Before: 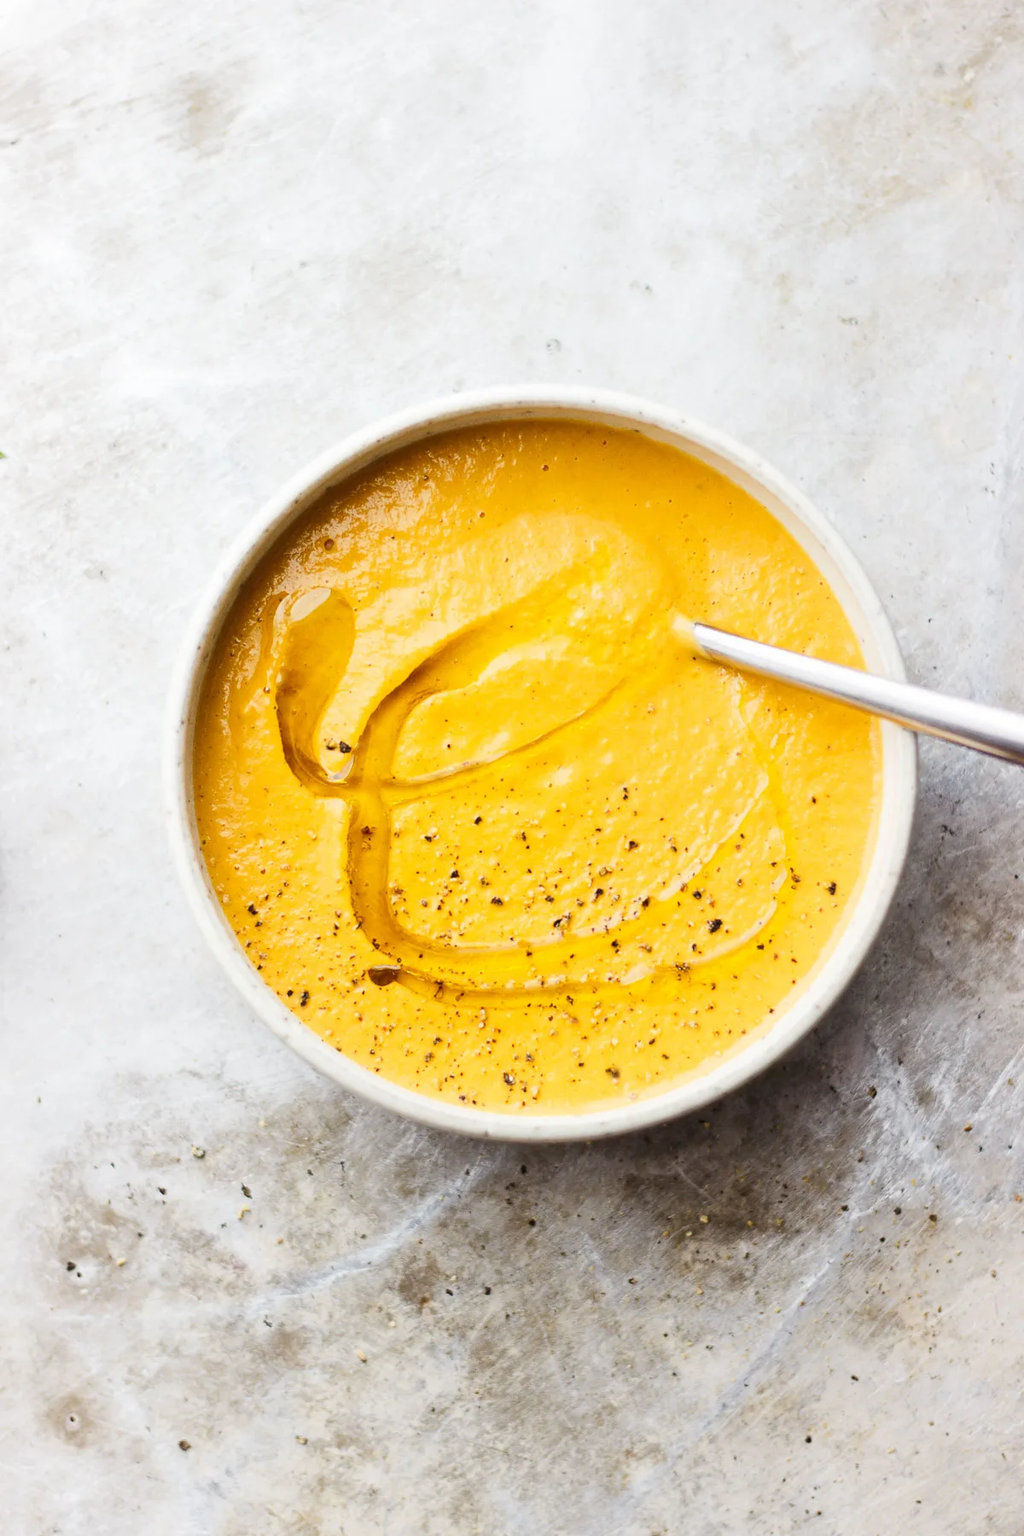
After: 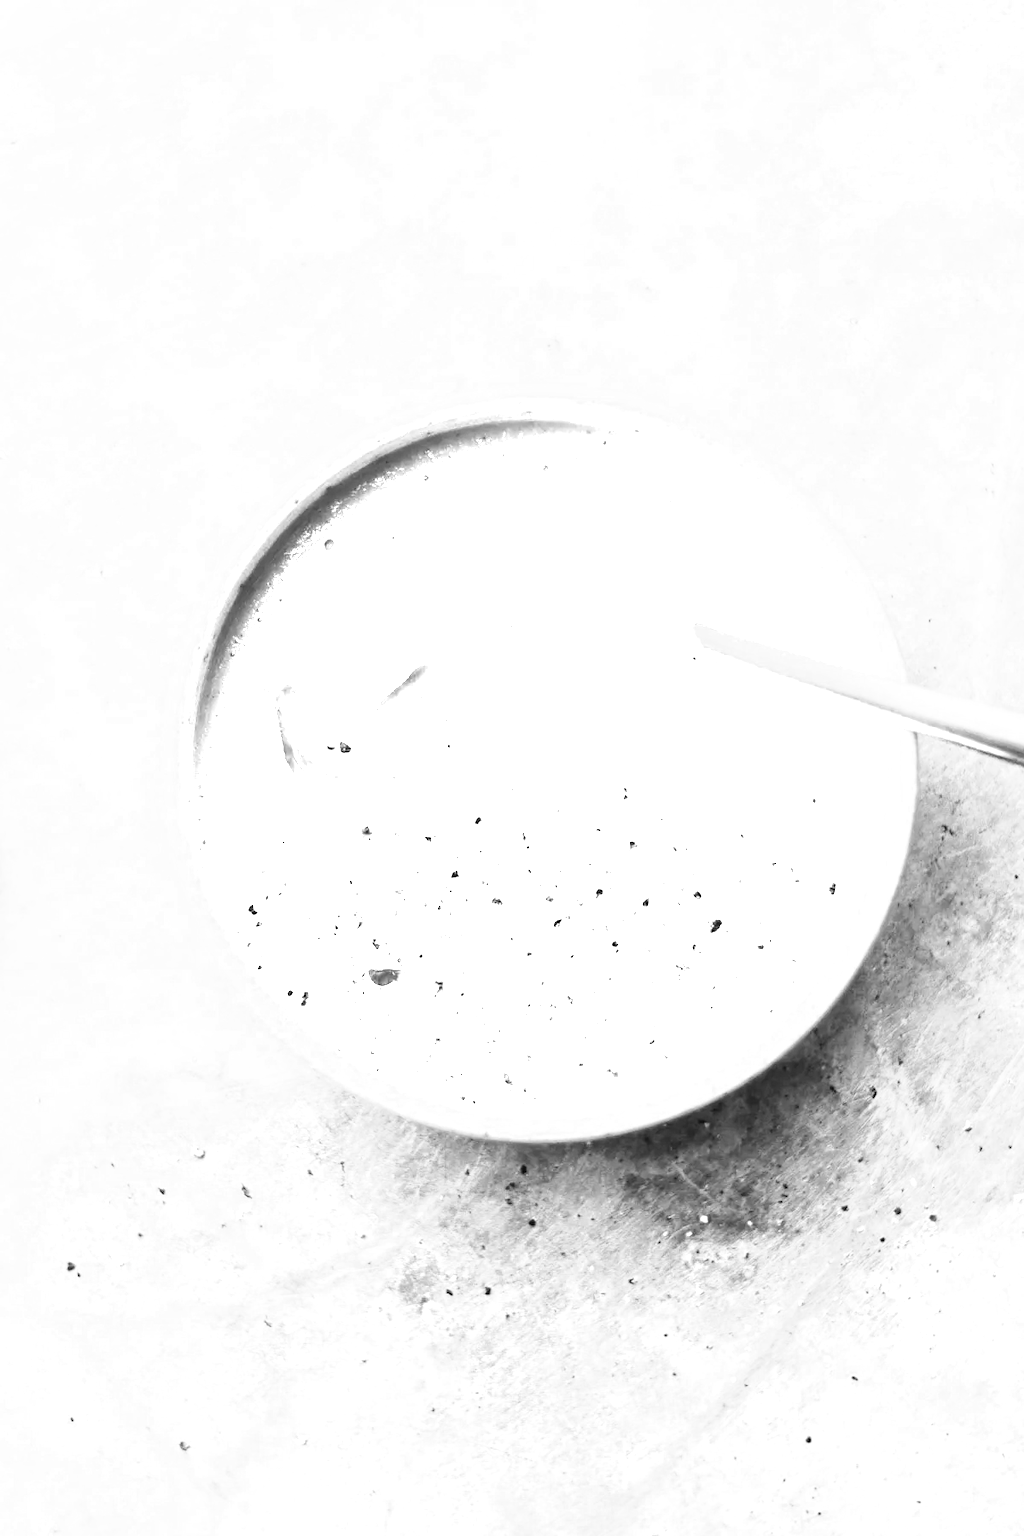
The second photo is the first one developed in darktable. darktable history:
monochrome: on, module defaults
base curve: curves: ch0 [(0, 0) (0.018, 0.026) (0.143, 0.37) (0.33, 0.731) (0.458, 0.853) (0.735, 0.965) (0.905, 0.986) (1, 1)]
color zones: curves: ch0 [(0.018, 0.548) (0.197, 0.654) (0.425, 0.447) (0.605, 0.658) (0.732, 0.579)]; ch1 [(0.105, 0.531) (0.224, 0.531) (0.386, 0.39) (0.618, 0.456) (0.732, 0.456) (0.956, 0.421)]; ch2 [(0.039, 0.583) (0.215, 0.465) (0.399, 0.544) (0.465, 0.548) (0.614, 0.447) (0.724, 0.43) (0.882, 0.623) (0.956, 0.632)]
